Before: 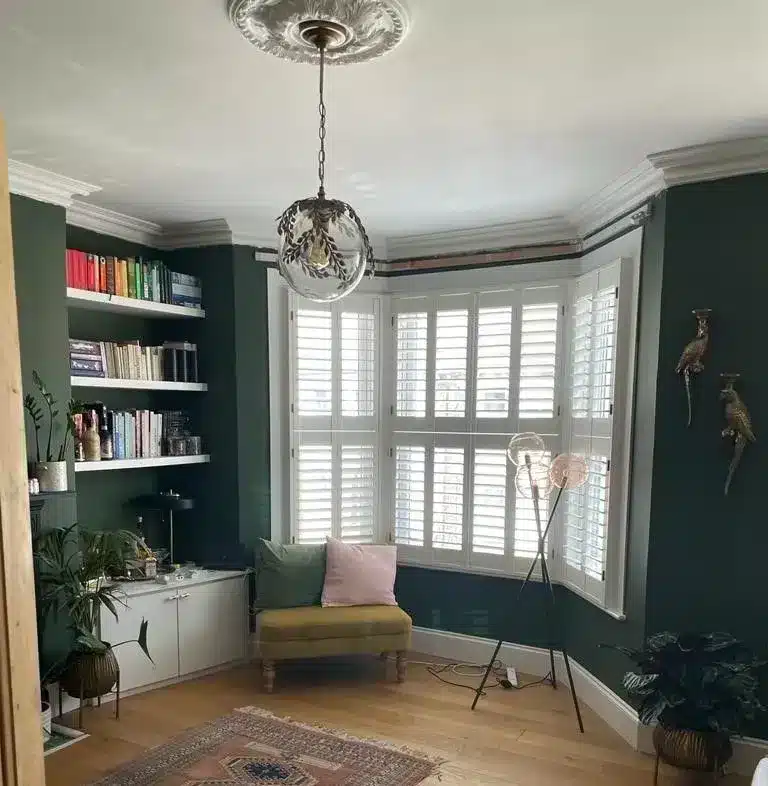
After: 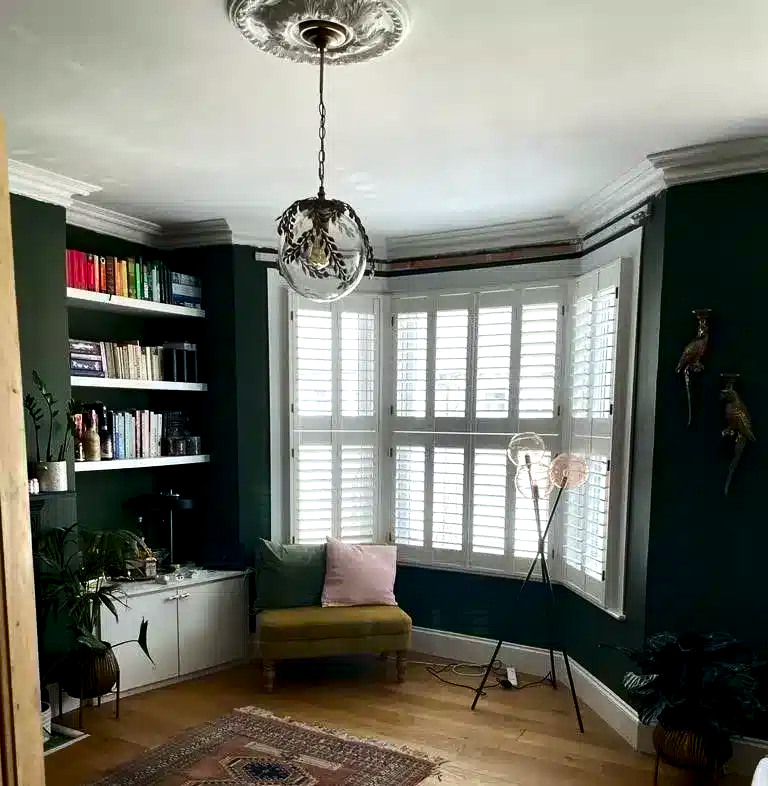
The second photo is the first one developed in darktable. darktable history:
white balance: red 0.986, blue 1.01
rgb levels: levels [[0.01, 0.419, 0.839], [0, 0.5, 1], [0, 0.5, 1]]
contrast brightness saturation: contrast 0.19, brightness -0.24, saturation 0.11
